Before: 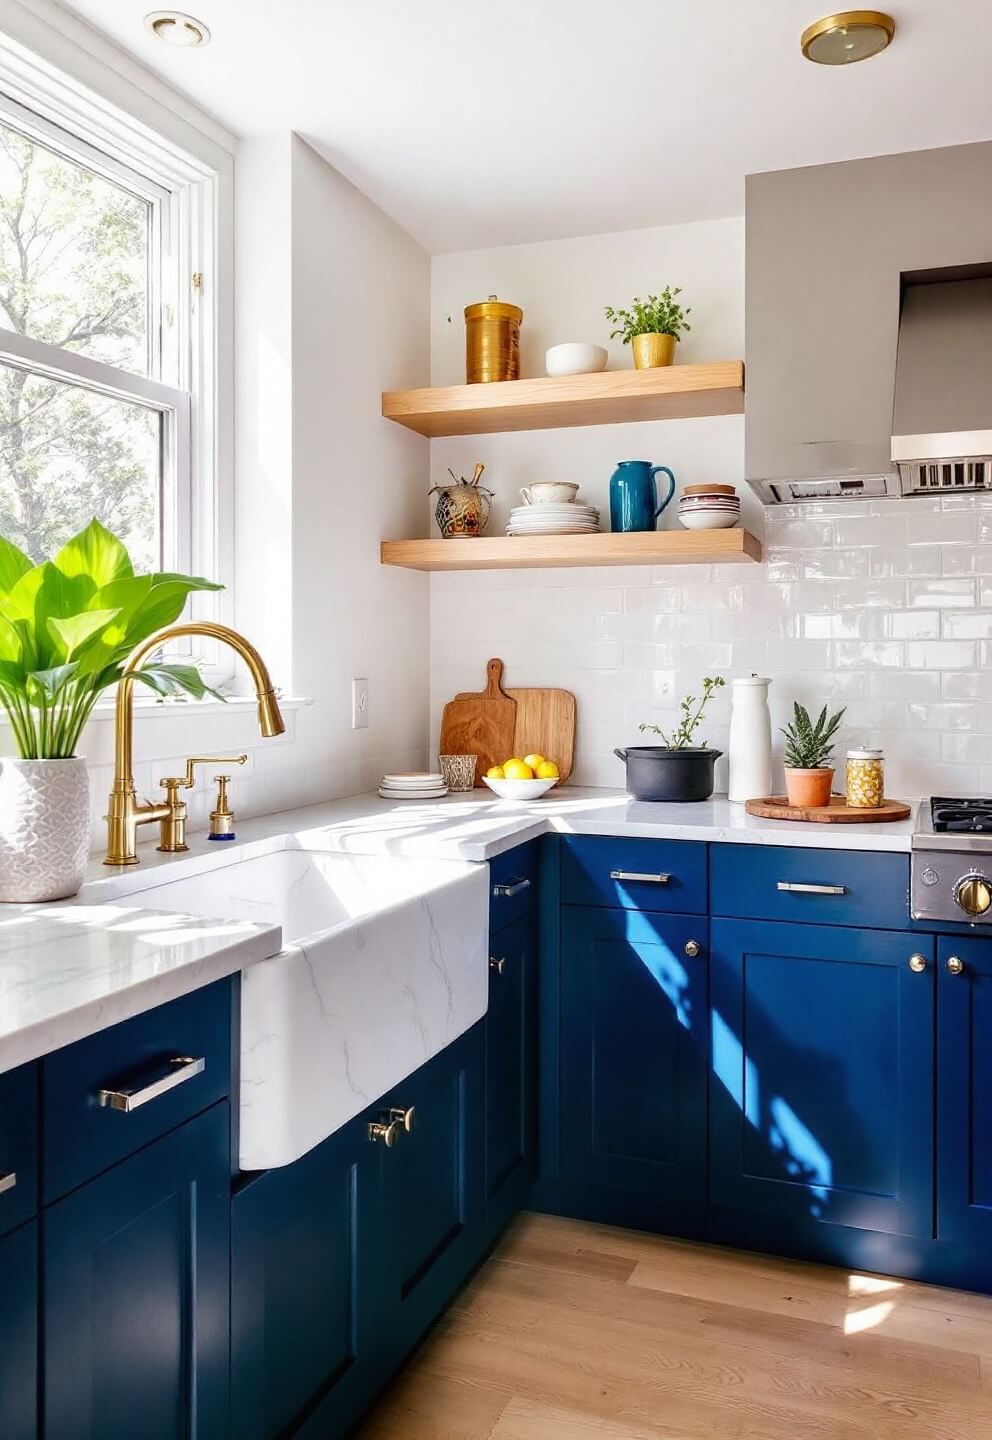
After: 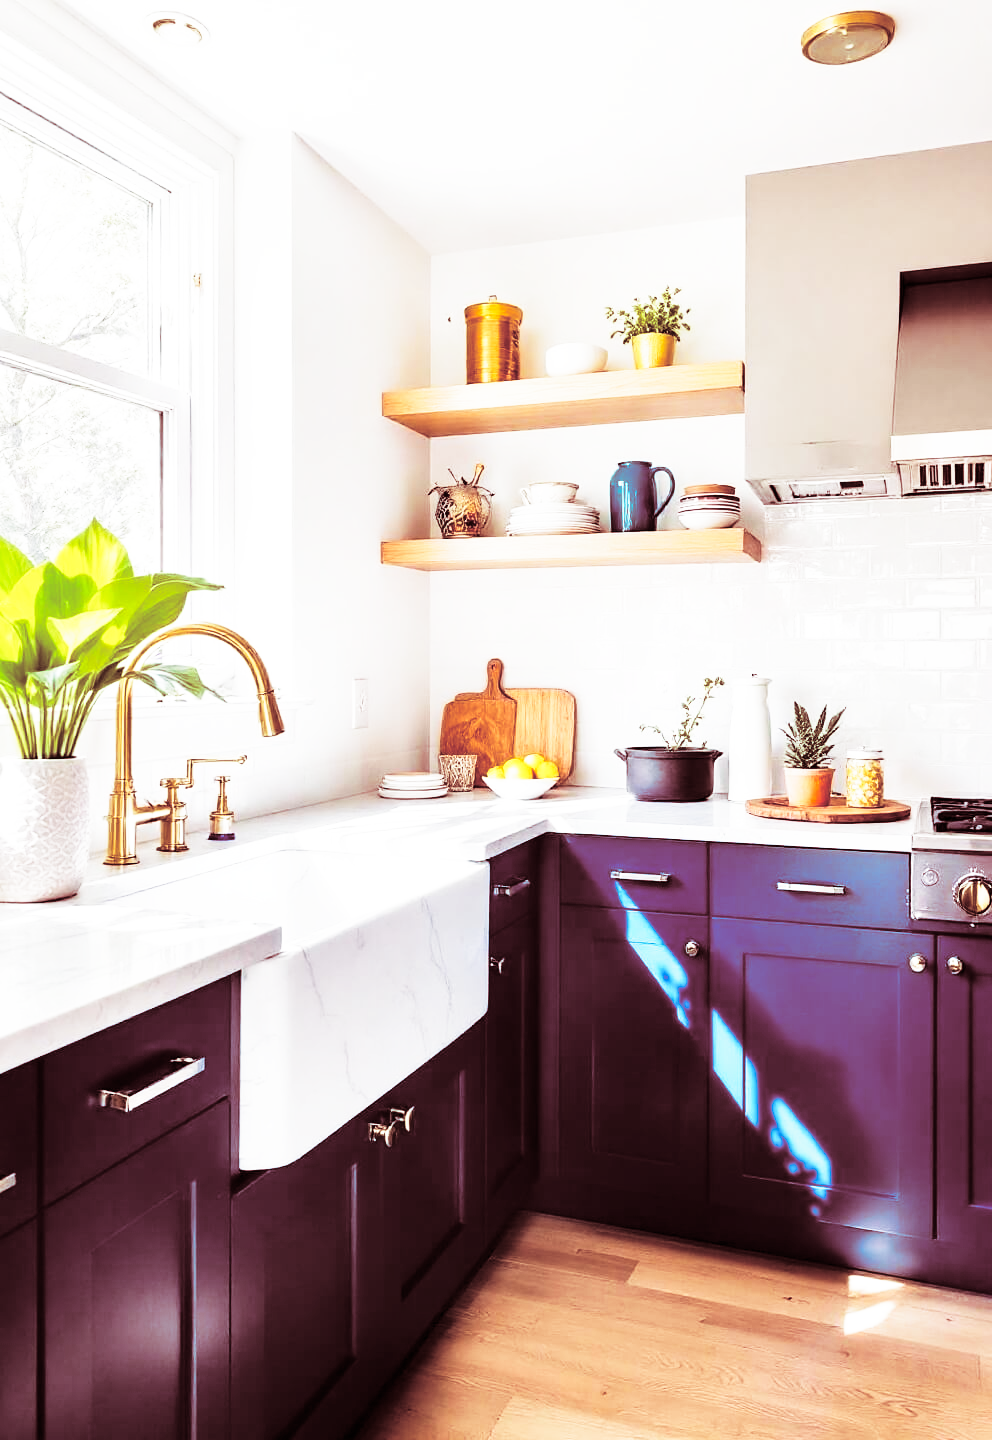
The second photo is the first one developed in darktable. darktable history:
base curve: curves: ch0 [(0, 0) (0.026, 0.03) (0.109, 0.232) (0.351, 0.748) (0.669, 0.968) (1, 1)], preserve colors none
split-toning: highlights › saturation 0, balance -61.83
